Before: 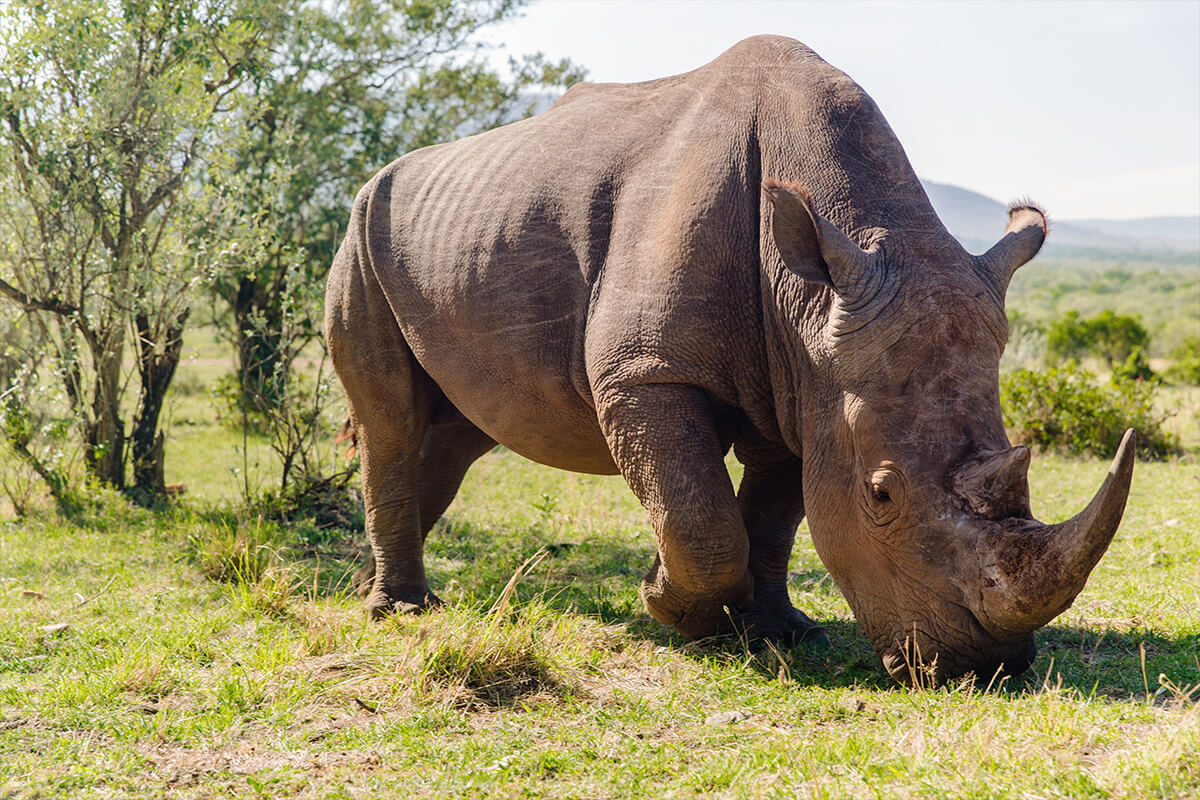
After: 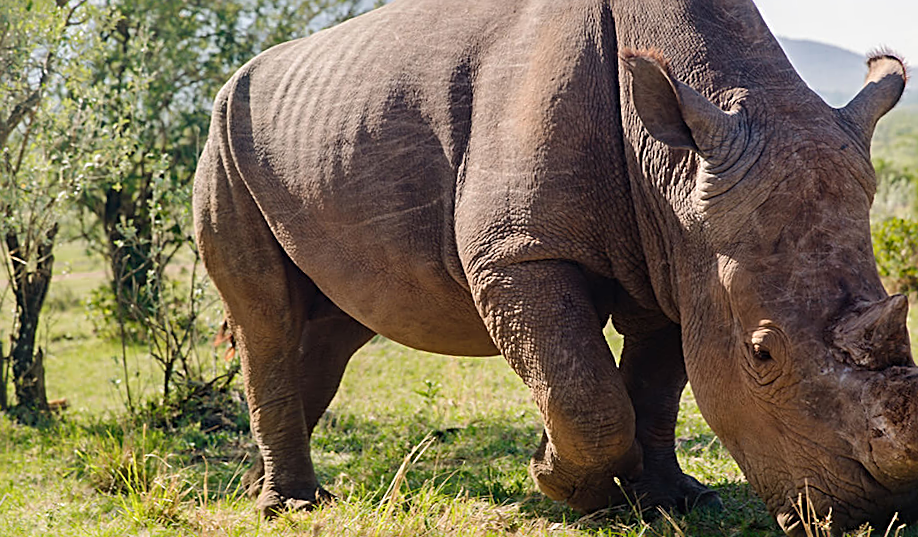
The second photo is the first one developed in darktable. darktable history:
contrast equalizer: y [[0.5 ×4, 0.467, 0.376], [0.5 ×6], [0.5 ×6], [0 ×6], [0 ×6]]
crop: left 7.856%, top 11.836%, right 10.12%, bottom 15.387%
sharpen: radius 2.543, amount 0.636
rotate and perspective: rotation -4.57°, crop left 0.054, crop right 0.944, crop top 0.087, crop bottom 0.914
